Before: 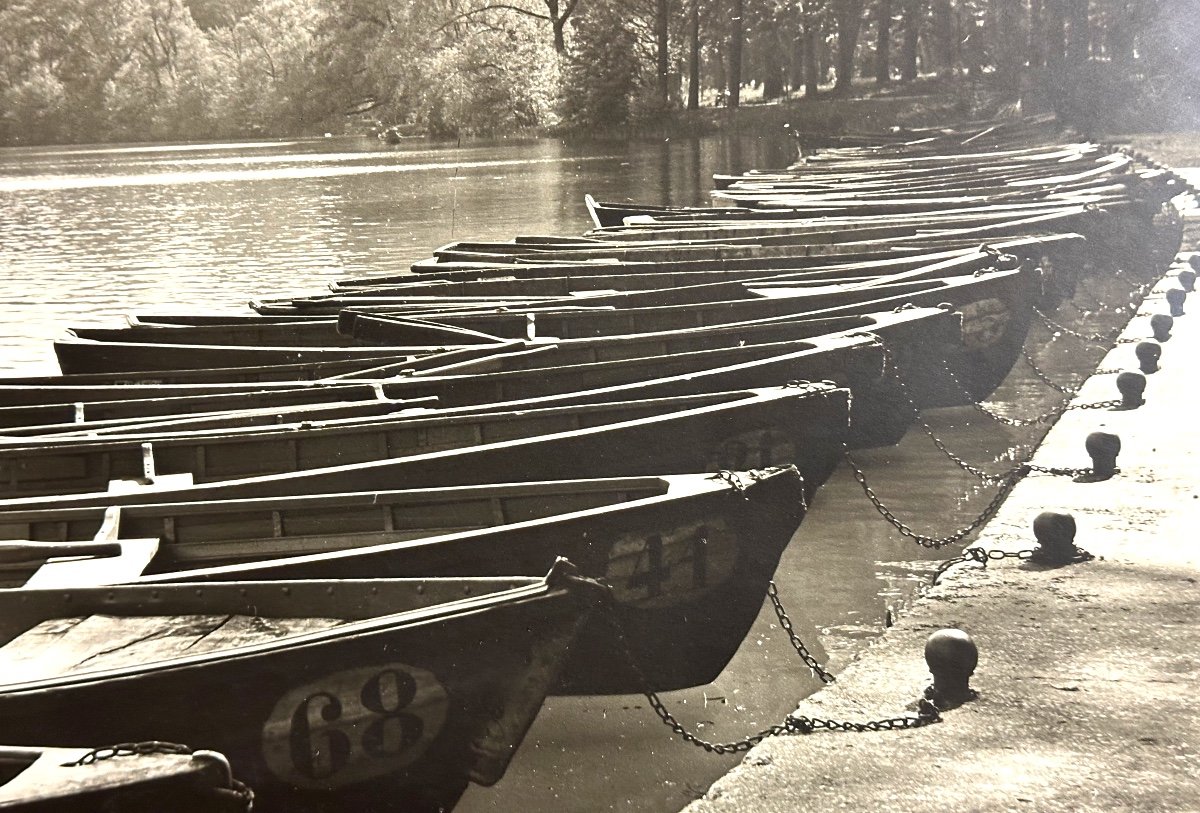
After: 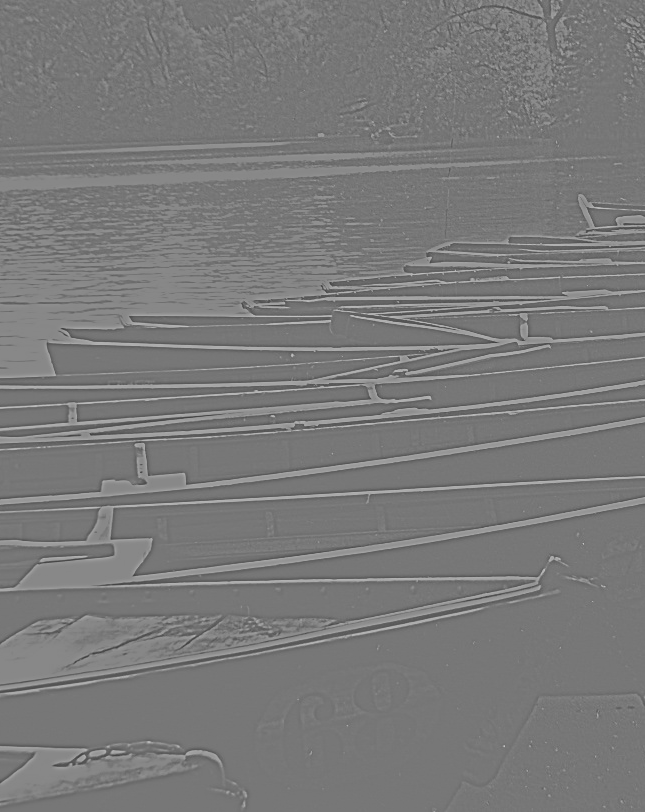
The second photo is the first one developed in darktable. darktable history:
crop: left 0.587%, right 45.588%, bottom 0.086%
tone equalizer: -8 EV -0.75 EV, -7 EV -0.7 EV, -6 EV -0.6 EV, -5 EV -0.4 EV, -3 EV 0.4 EV, -2 EV 0.6 EV, -1 EV 0.7 EV, +0 EV 0.75 EV, edges refinement/feathering 500, mask exposure compensation -1.57 EV, preserve details no
highpass: sharpness 5.84%, contrast boost 8.44%
